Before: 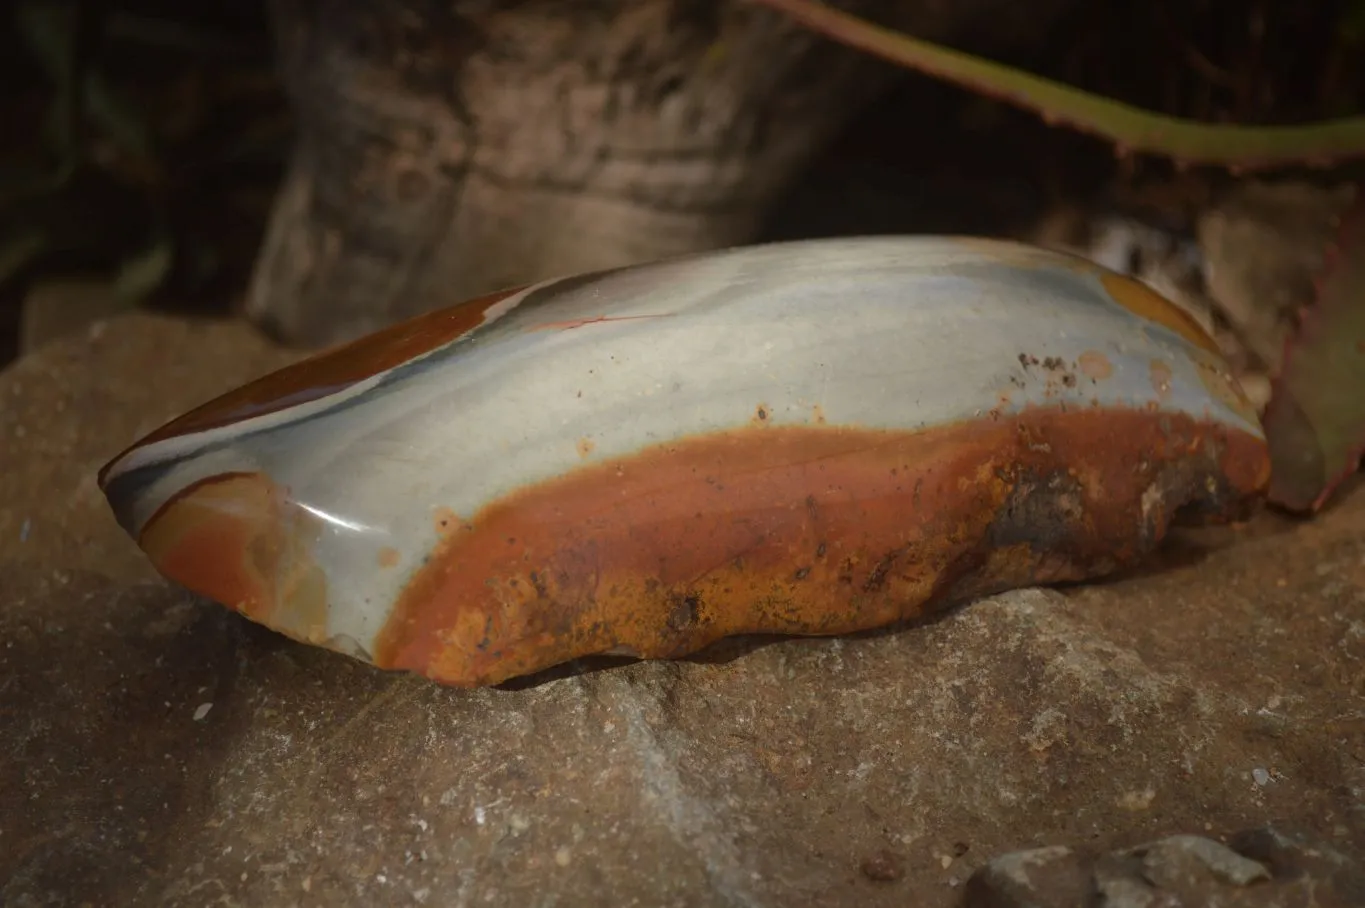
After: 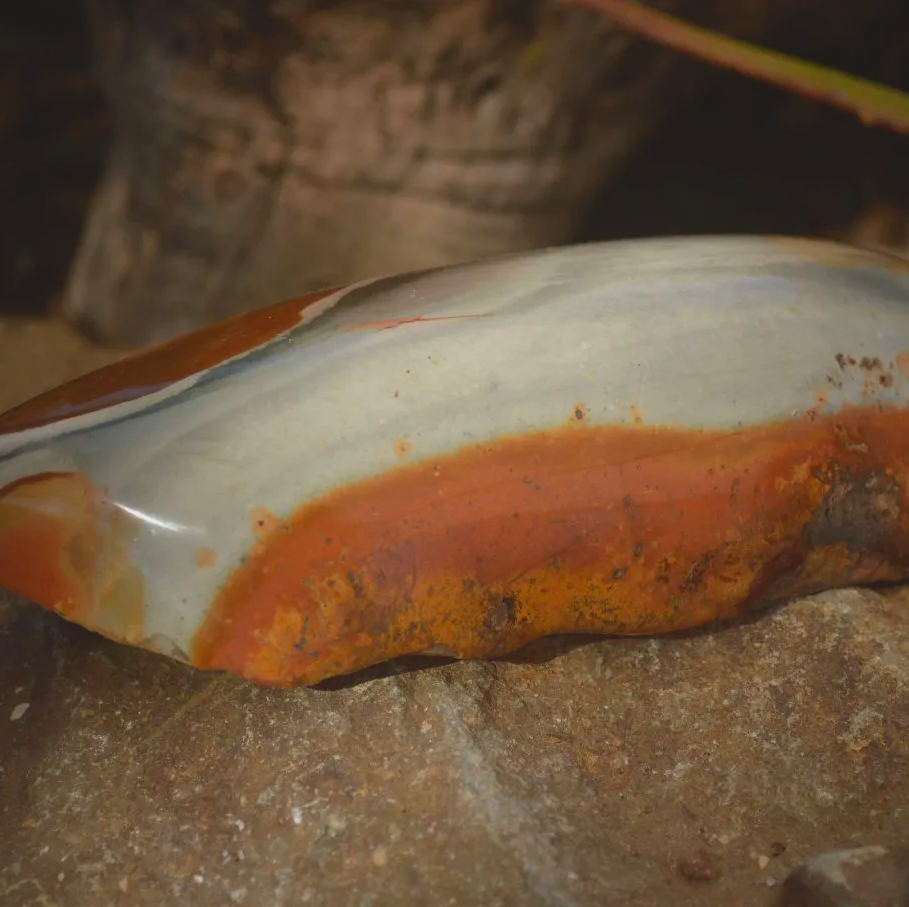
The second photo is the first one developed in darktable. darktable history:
crop and rotate: left 13.409%, right 19.924%
contrast brightness saturation: contrast -0.28
tone curve: curves: ch0 [(0, 0) (0.003, 0.001) (0.011, 0.005) (0.025, 0.011) (0.044, 0.02) (0.069, 0.031) (0.1, 0.045) (0.136, 0.077) (0.177, 0.124) (0.224, 0.181) (0.277, 0.245) (0.335, 0.316) (0.399, 0.393) (0.468, 0.477) (0.543, 0.568) (0.623, 0.666) (0.709, 0.771) (0.801, 0.871) (0.898, 0.965) (1, 1)], preserve colors none
